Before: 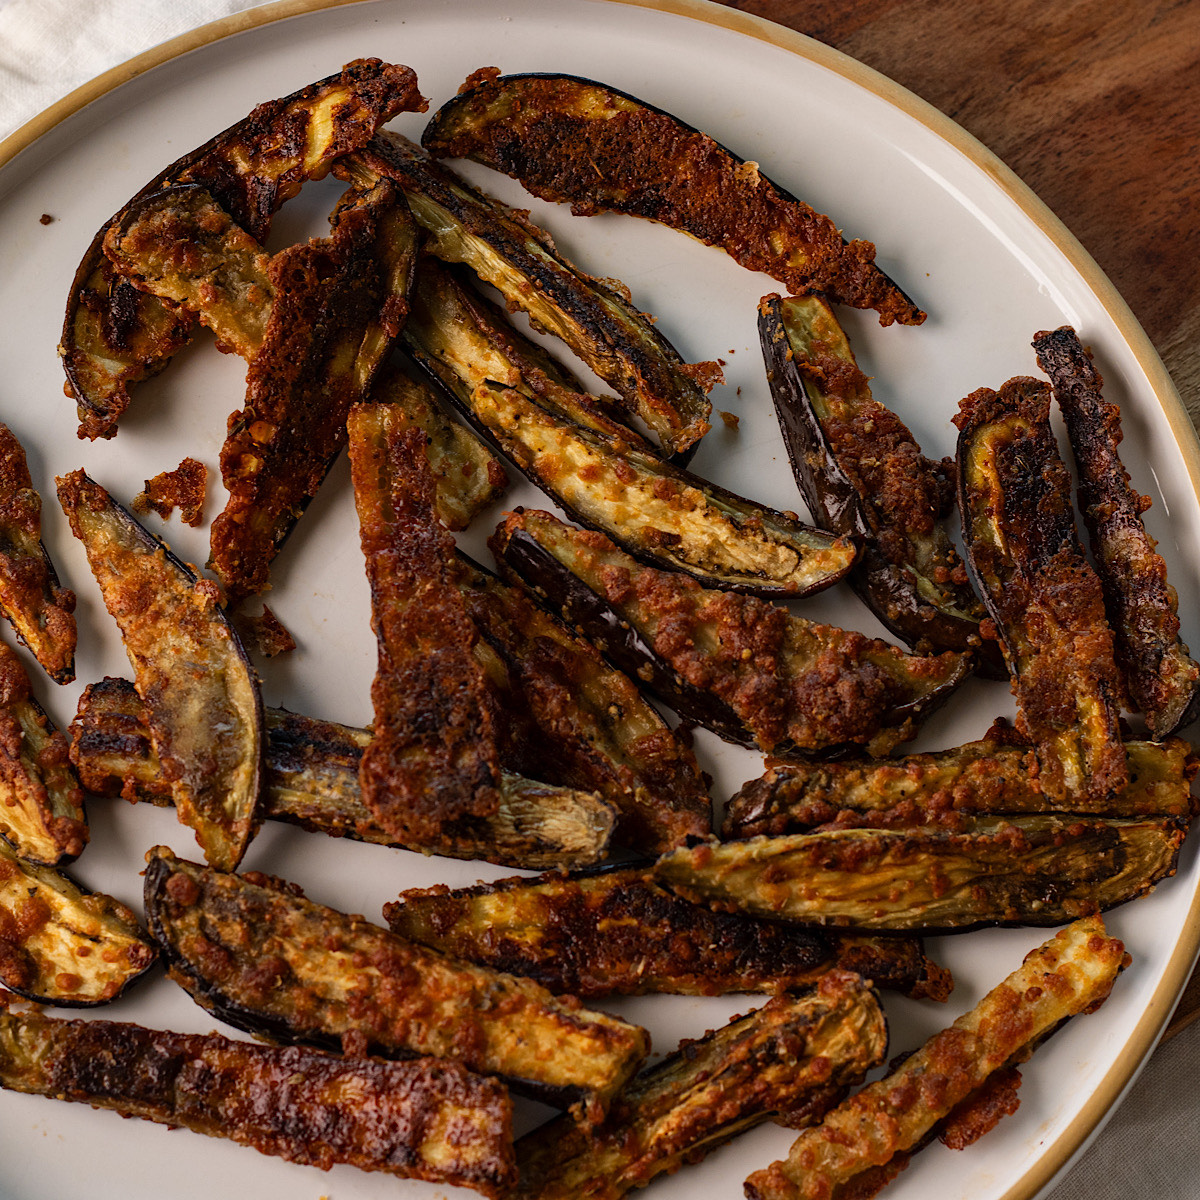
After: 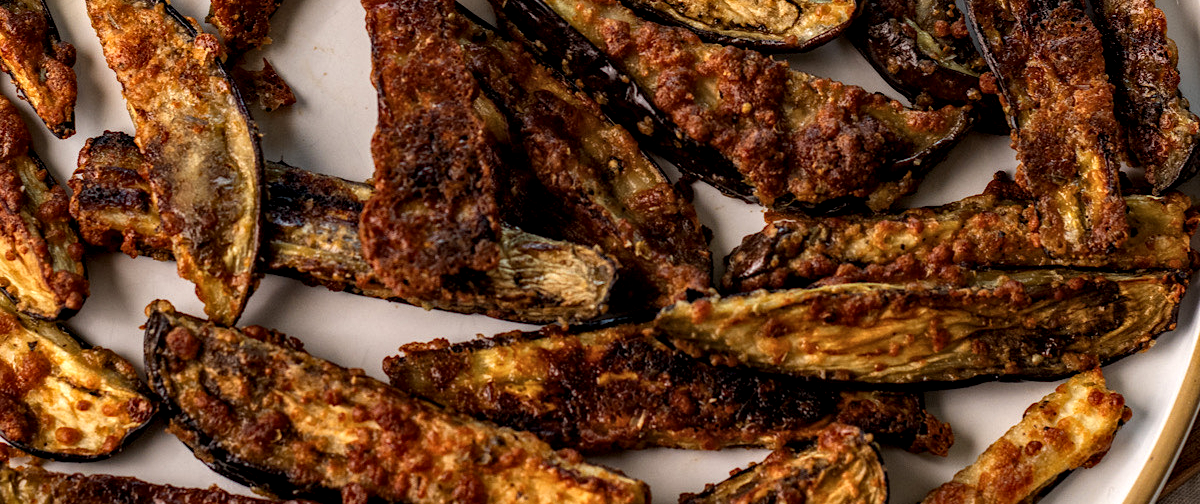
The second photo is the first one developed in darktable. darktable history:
exposure: exposure 0.2 EV, compensate highlight preservation false
crop: top 45.551%, bottom 12.262%
white balance: emerald 1
local contrast: highlights 25%, detail 150%
